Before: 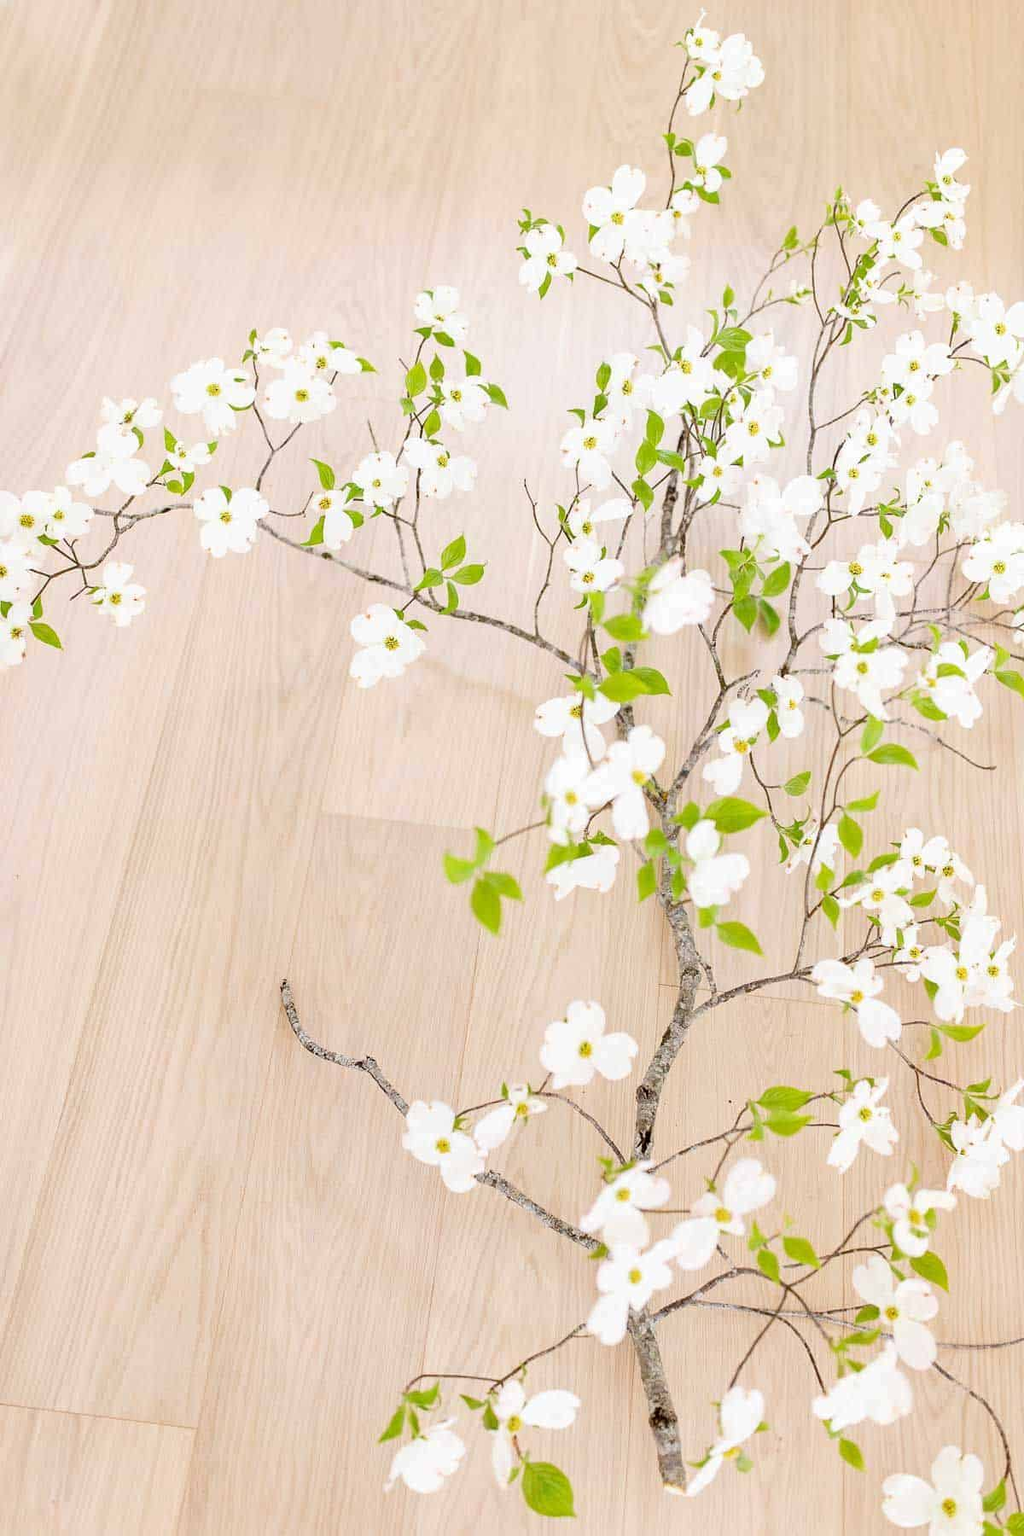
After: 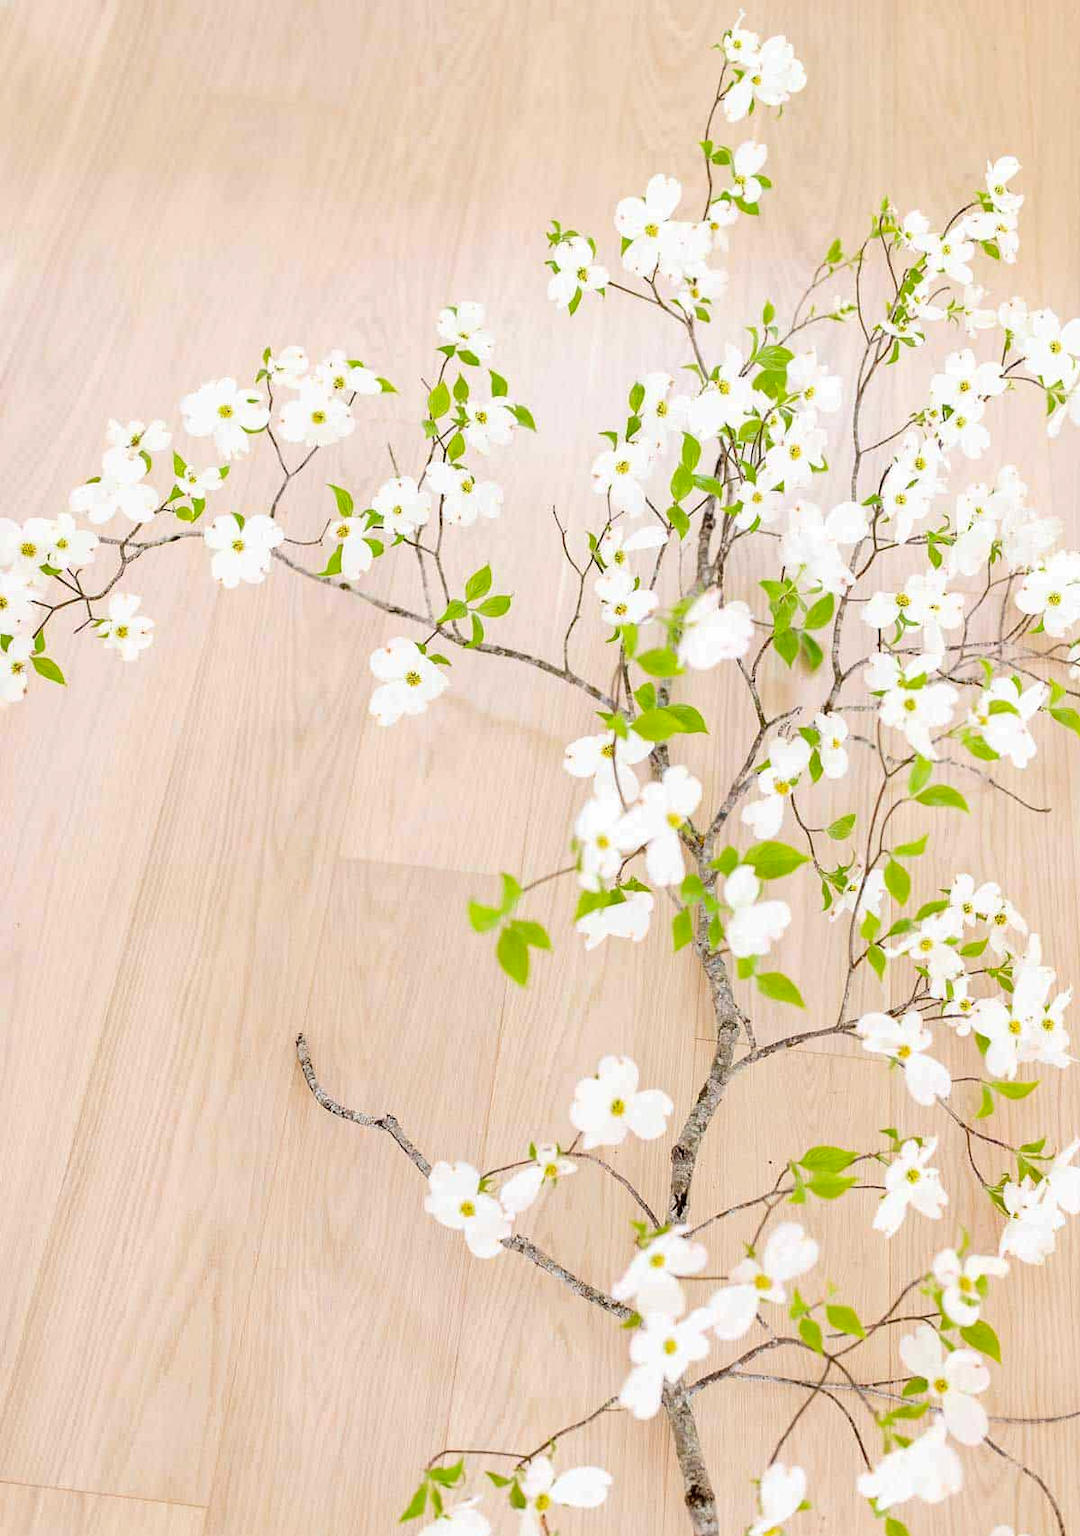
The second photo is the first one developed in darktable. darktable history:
color correction: highlights b* -0.027, saturation 1.15
crop and rotate: top 0.012%, bottom 5.179%
tone equalizer: edges refinement/feathering 500, mask exposure compensation -1.57 EV, preserve details no
